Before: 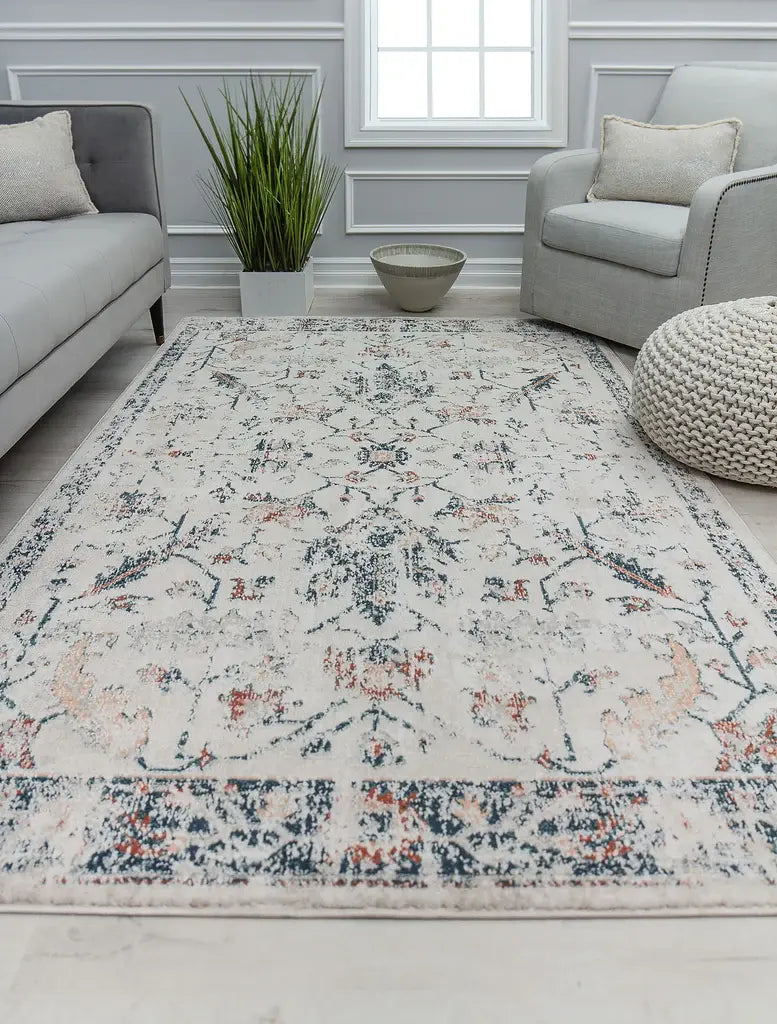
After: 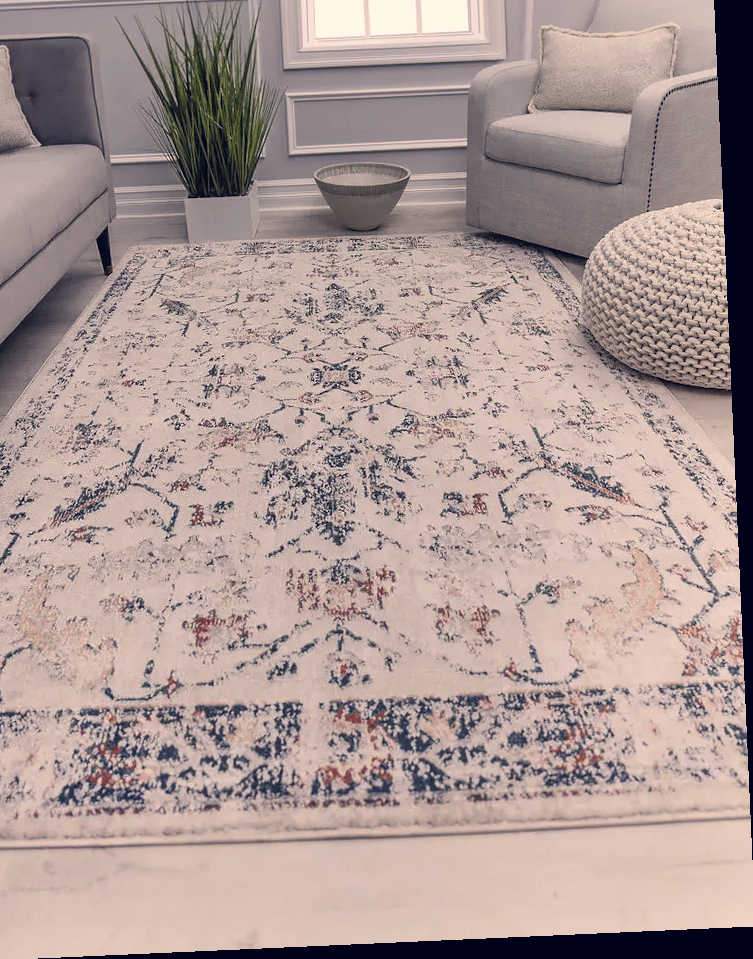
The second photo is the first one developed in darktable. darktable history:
shadows and highlights: radius 133.83, soften with gaussian
crop and rotate: left 8.262%, top 9.226%
rotate and perspective: rotation -2.56°, automatic cropping off
color calibration: illuminant Planckian (black body), x 0.368, y 0.361, temperature 4275.92 K
color correction: highlights a* 19.59, highlights b* 27.49, shadows a* 3.46, shadows b* -17.28, saturation 0.73
